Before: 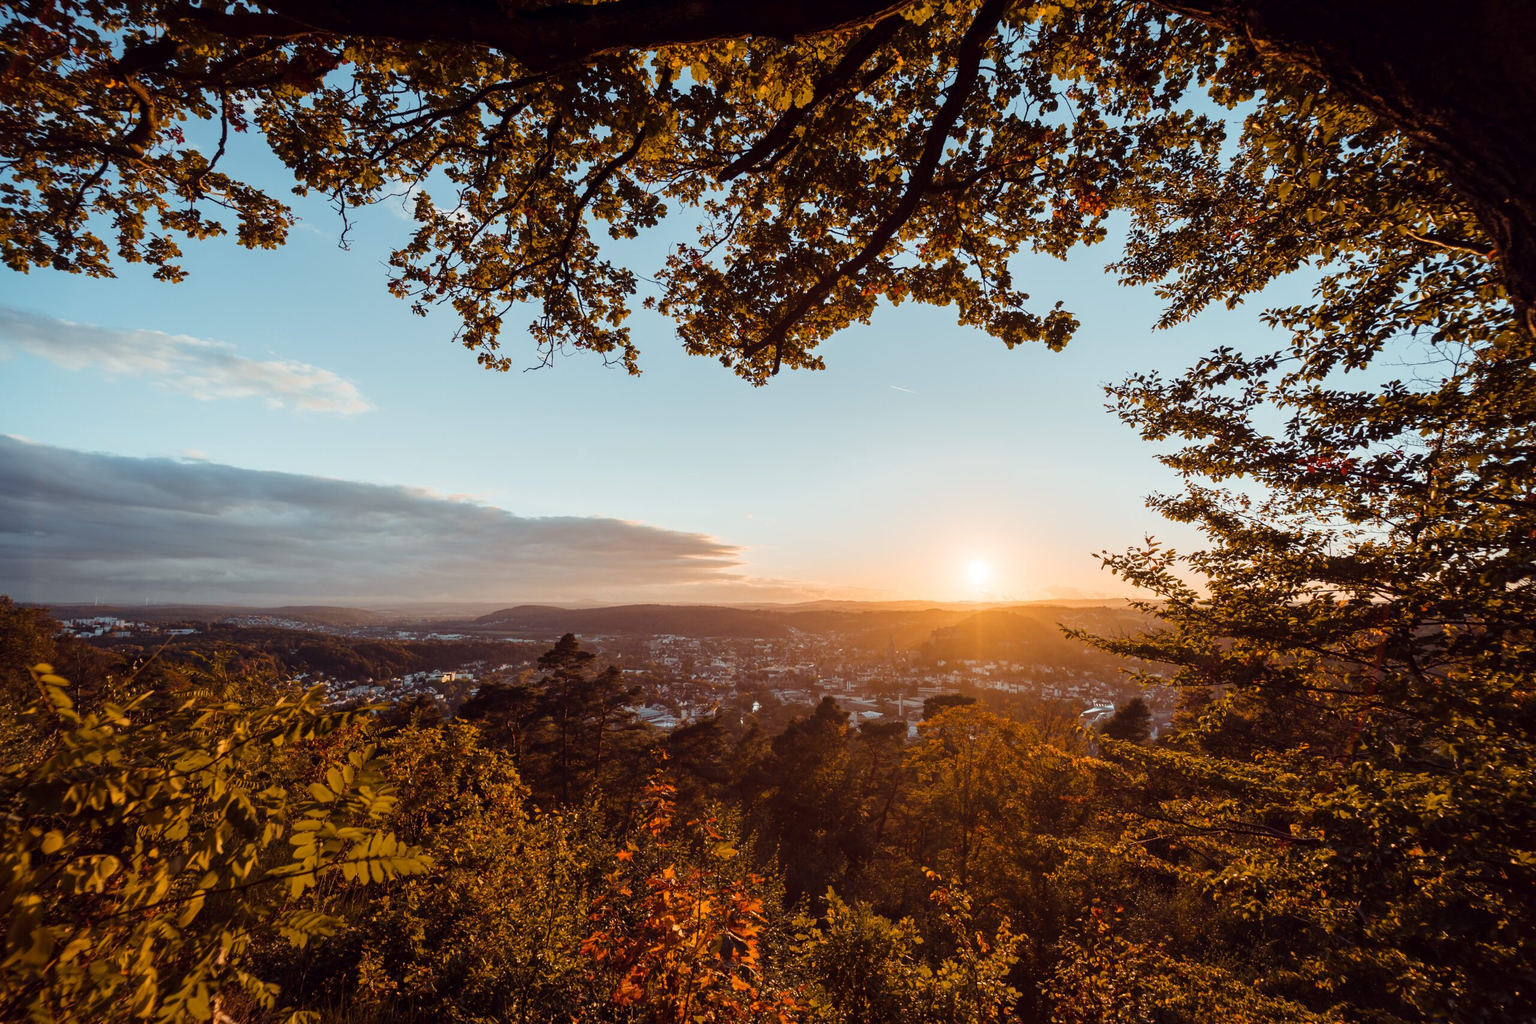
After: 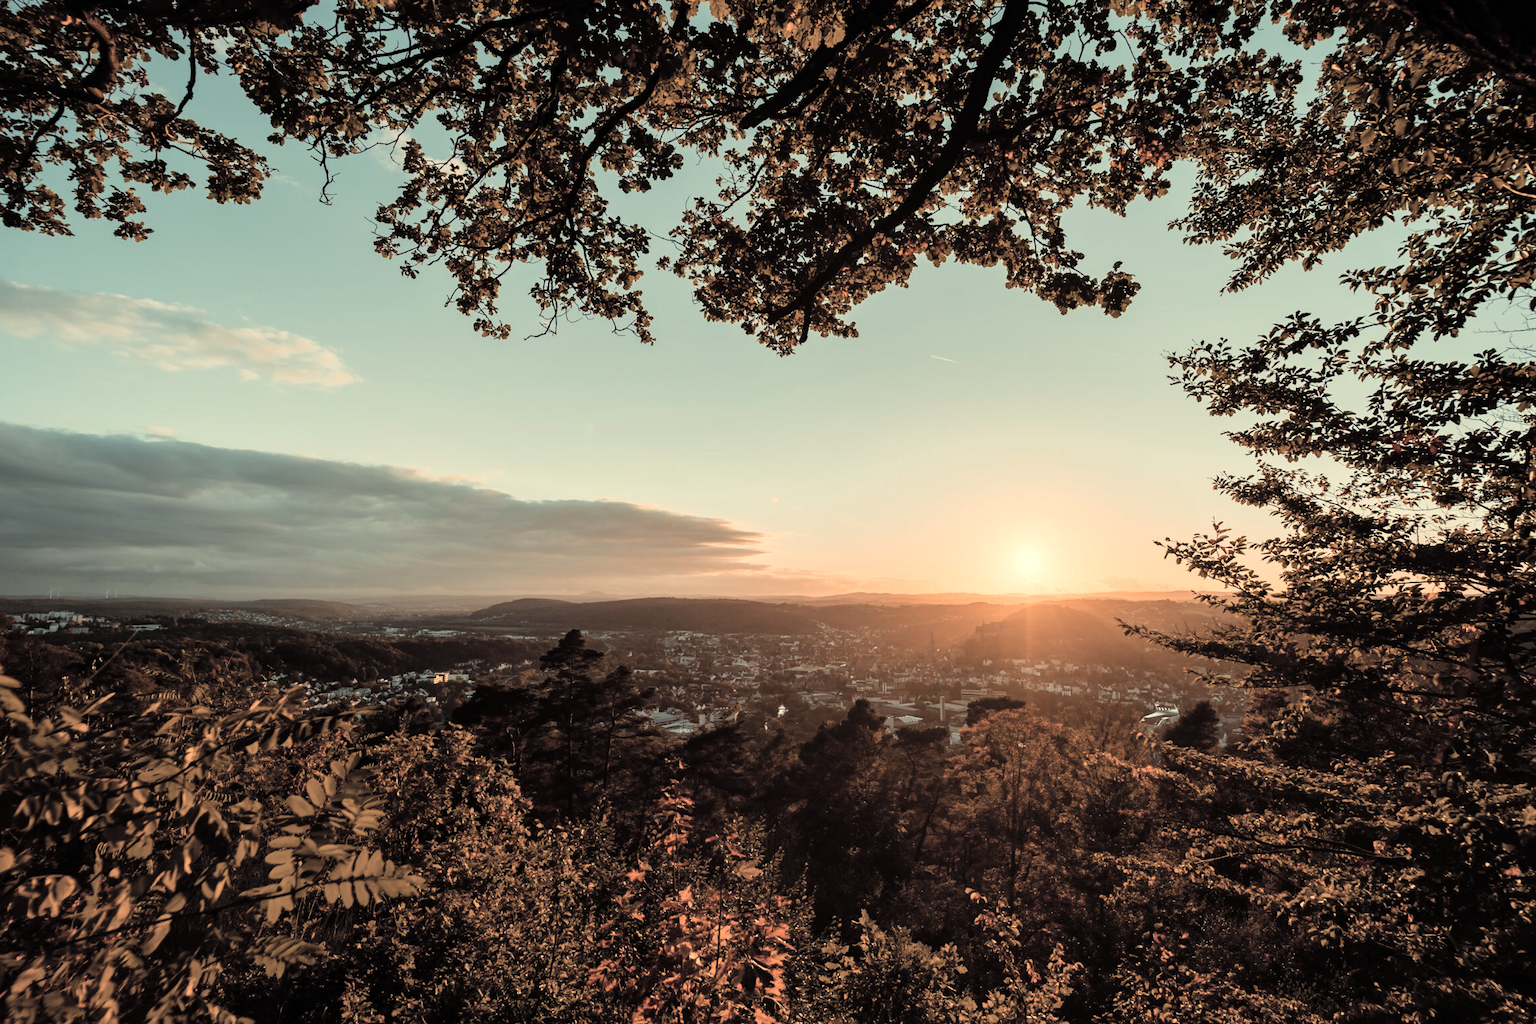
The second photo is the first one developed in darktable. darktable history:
color balance: mode lift, gamma, gain (sRGB), lift [1.014, 0.966, 0.918, 0.87], gamma [0.86, 0.734, 0.918, 0.976], gain [1.063, 1.13, 1.063, 0.86]
shadows and highlights: radius 121.13, shadows 21.4, white point adjustment -9.72, highlights -14.39, soften with gaussian
crop: left 3.305%, top 6.436%, right 6.389%, bottom 3.258%
contrast brightness saturation: brightness 0.18, saturation -0.5
